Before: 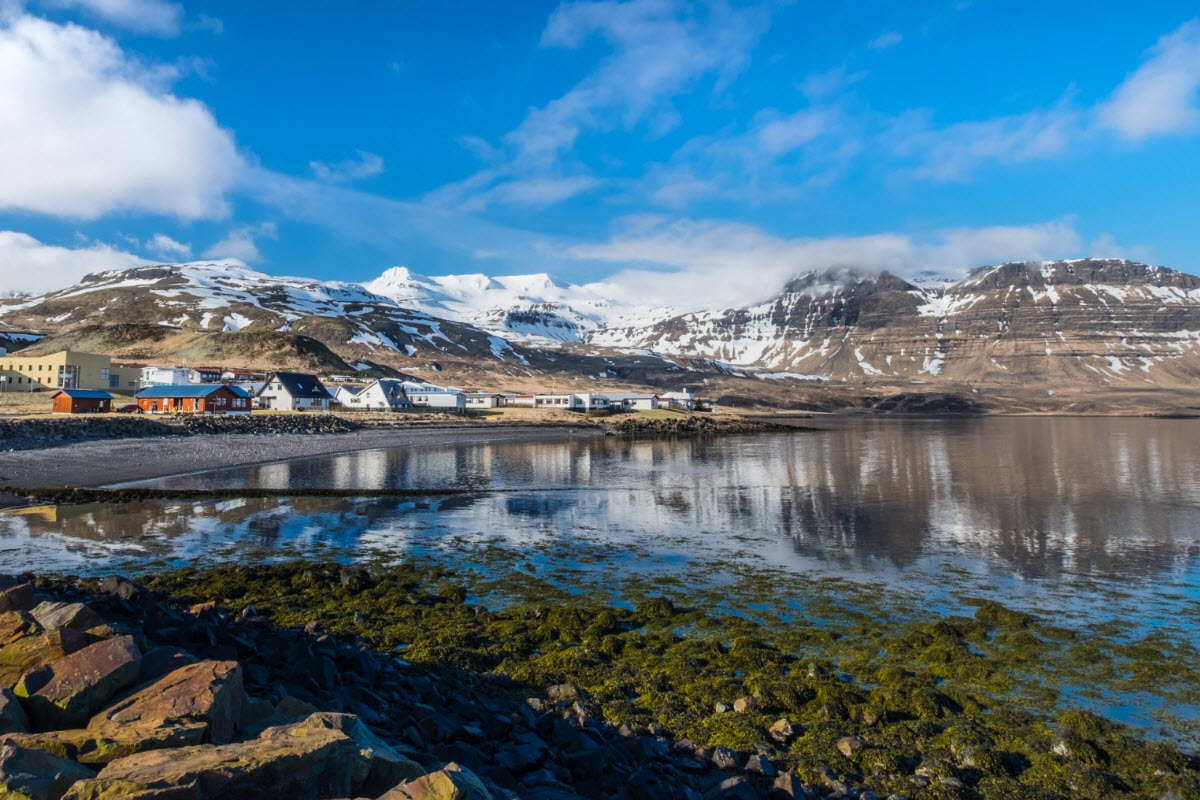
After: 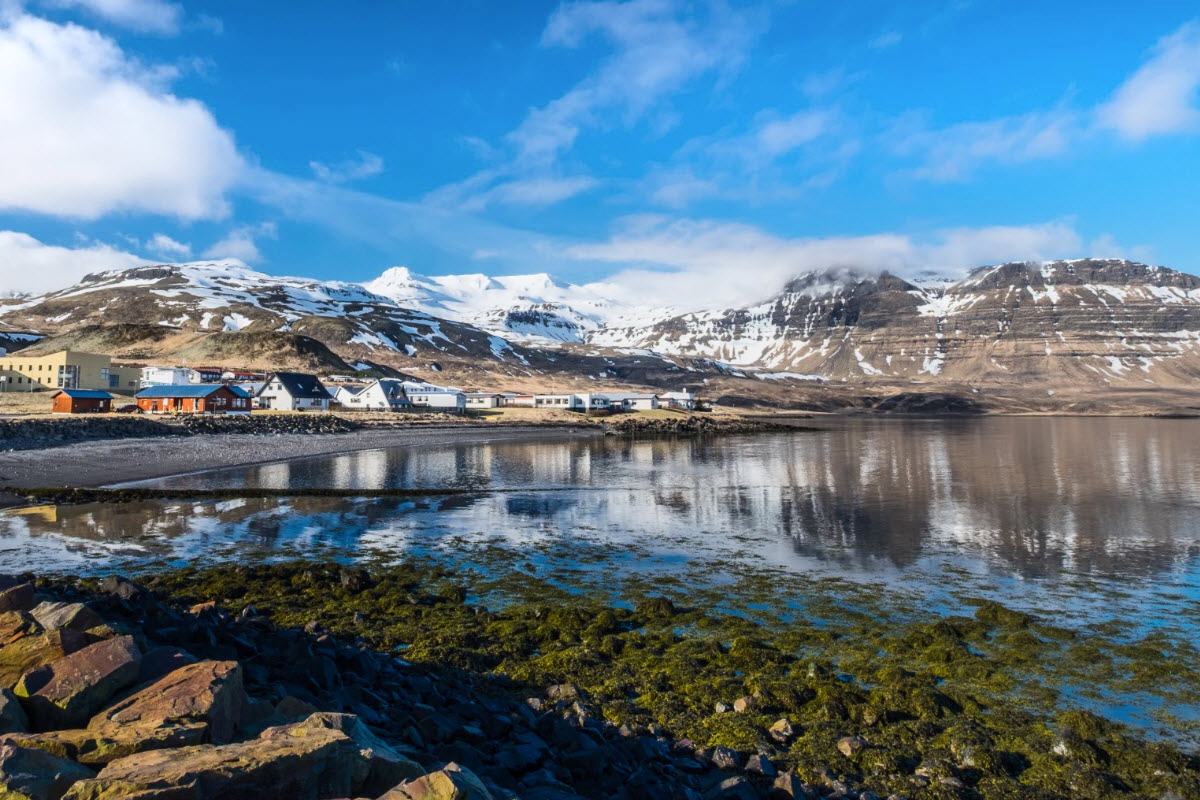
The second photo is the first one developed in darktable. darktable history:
contrast brightness saturation: contrast 0.148, brightness 0.05
